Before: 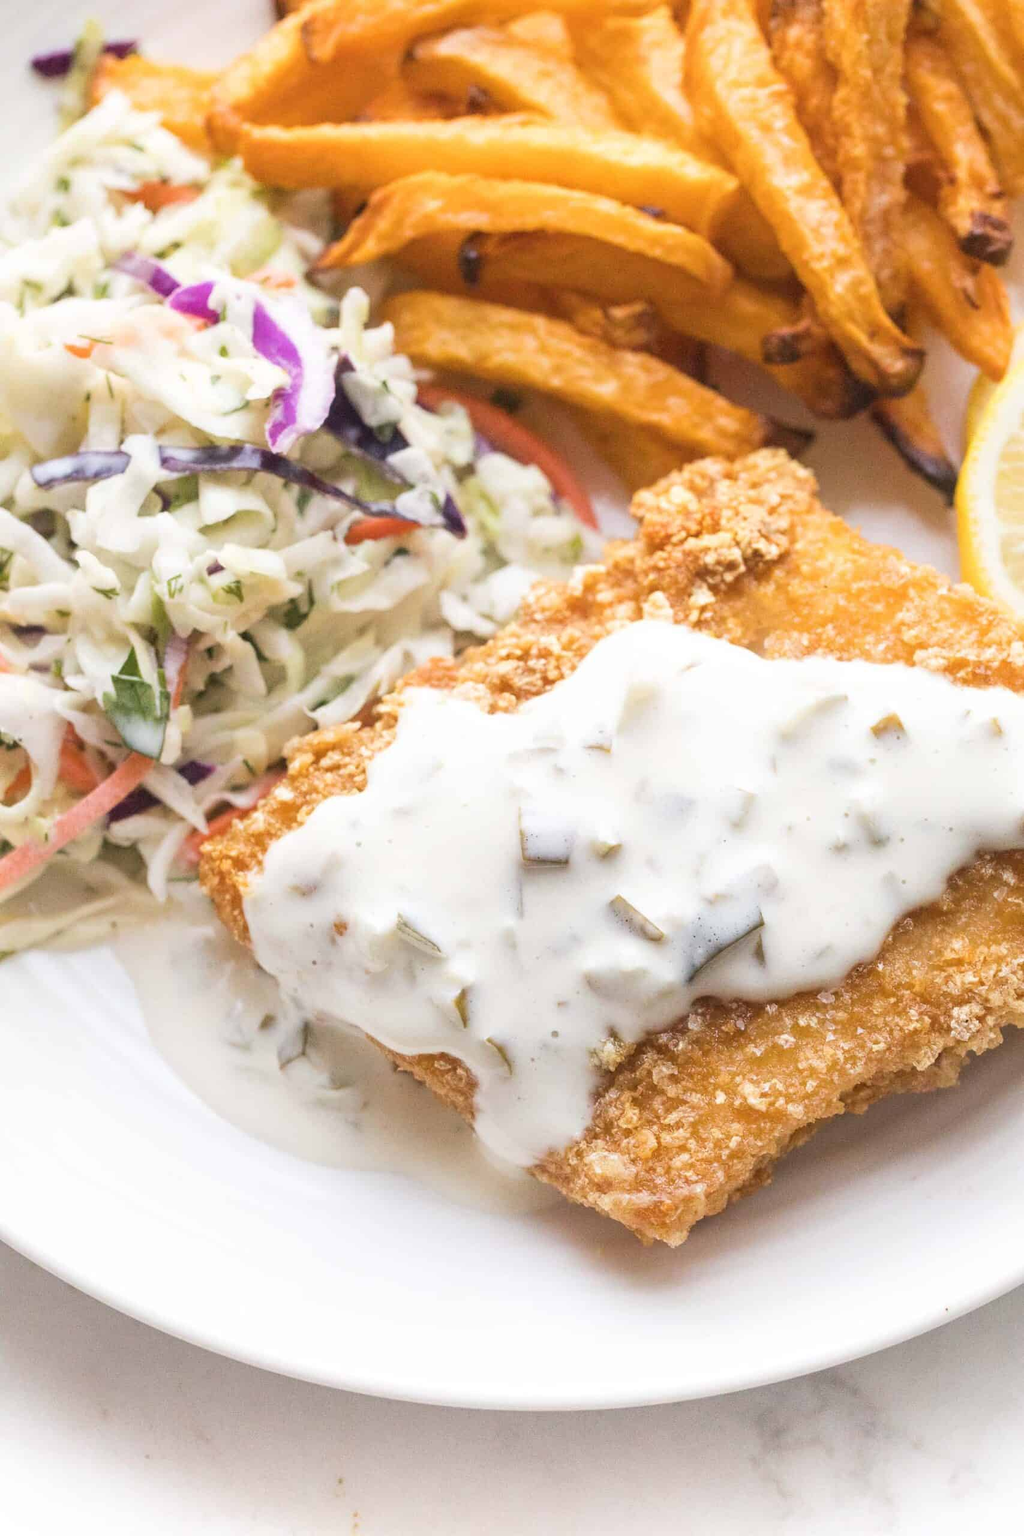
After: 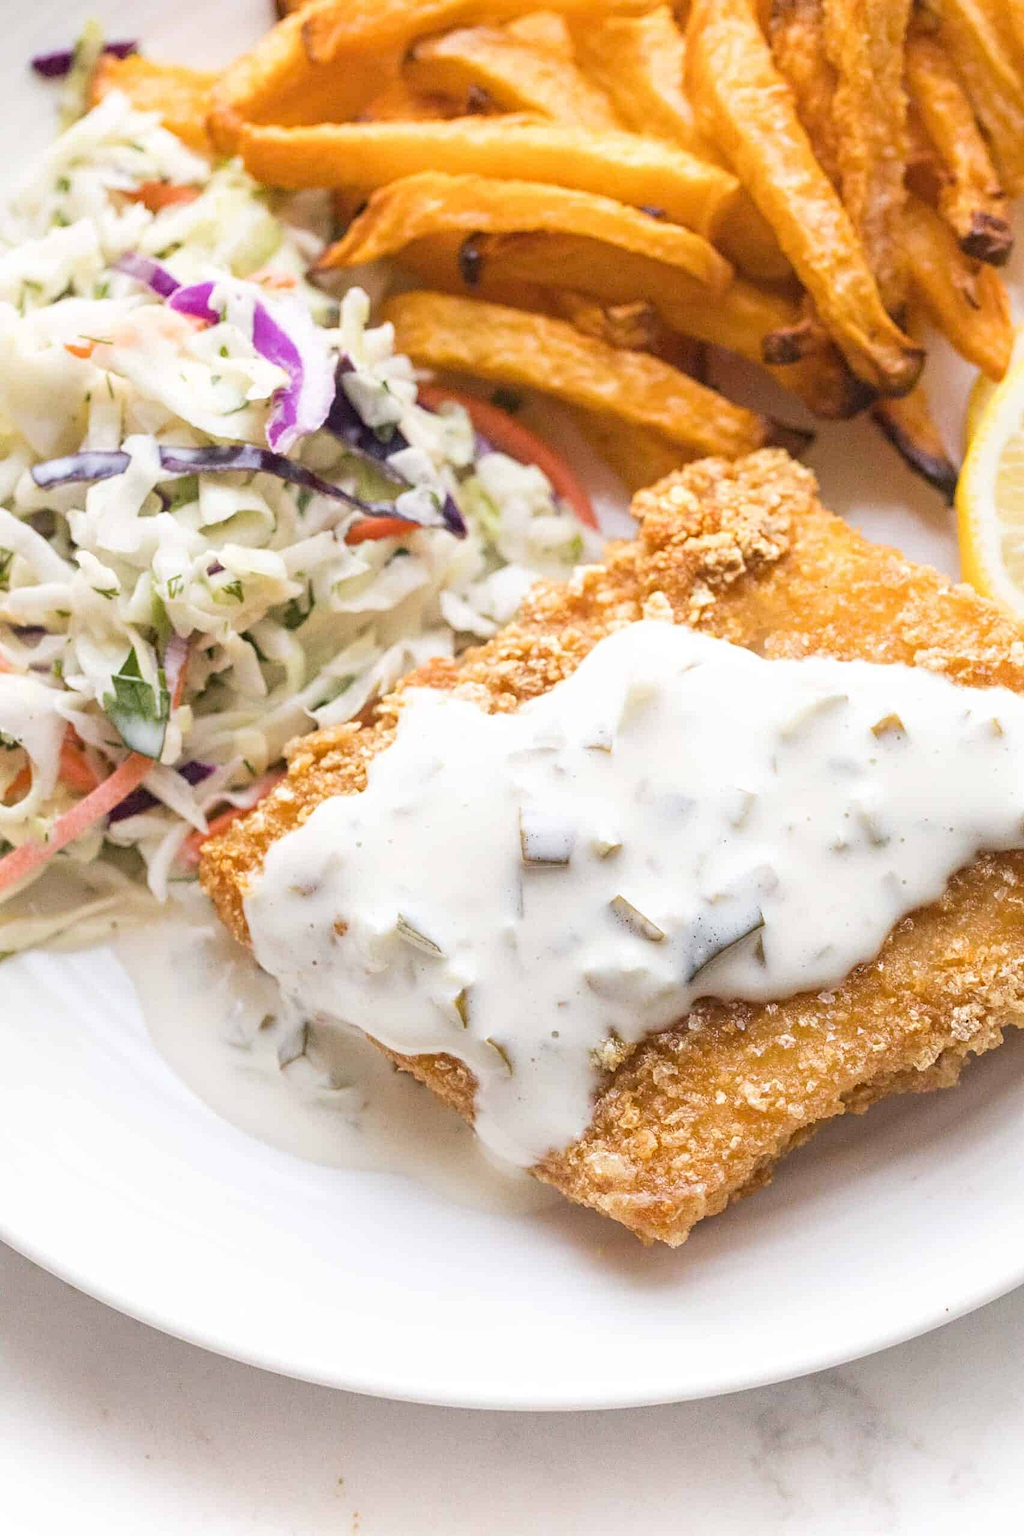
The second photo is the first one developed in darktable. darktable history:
haze removal: compatibility mode true, adaptive false
contrast equalizer: y [[0.5, 0.5, 0.5, 0.512, 0.552, 0.62], [0.5 ×6], [0.5 ×4, 0.504, 0.553], [0 ×6], [0 ×6]]
